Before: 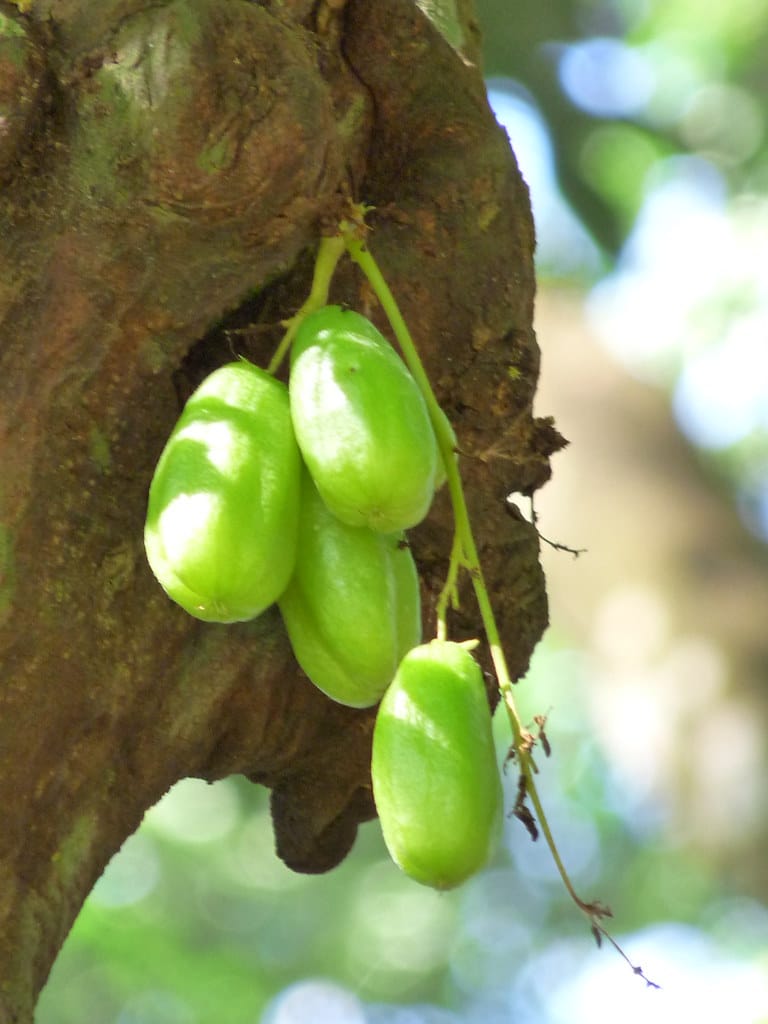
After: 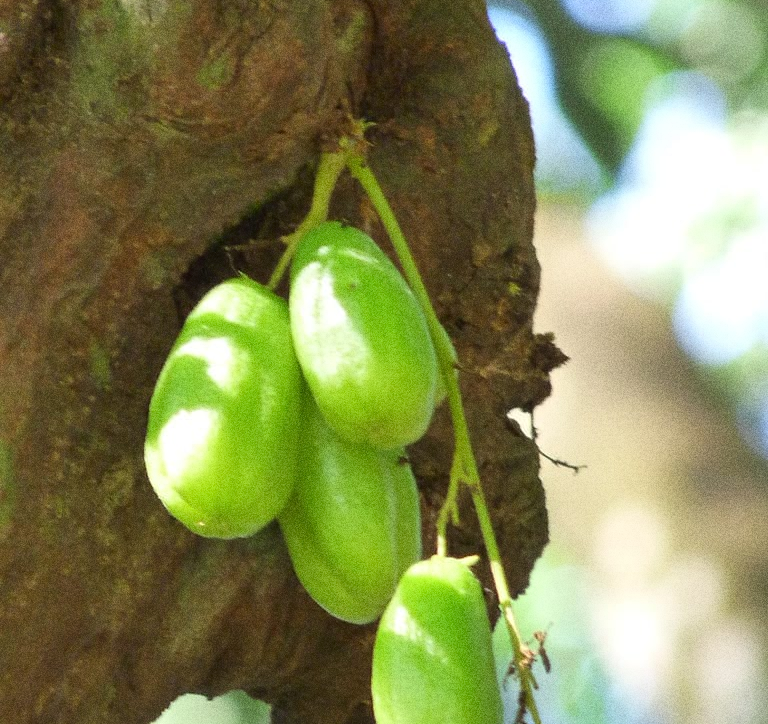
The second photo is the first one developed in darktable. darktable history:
grain: coarseness 0.09 ISO, strength 40%
crop and rotate: top 8.293%, bottom 20.996%
